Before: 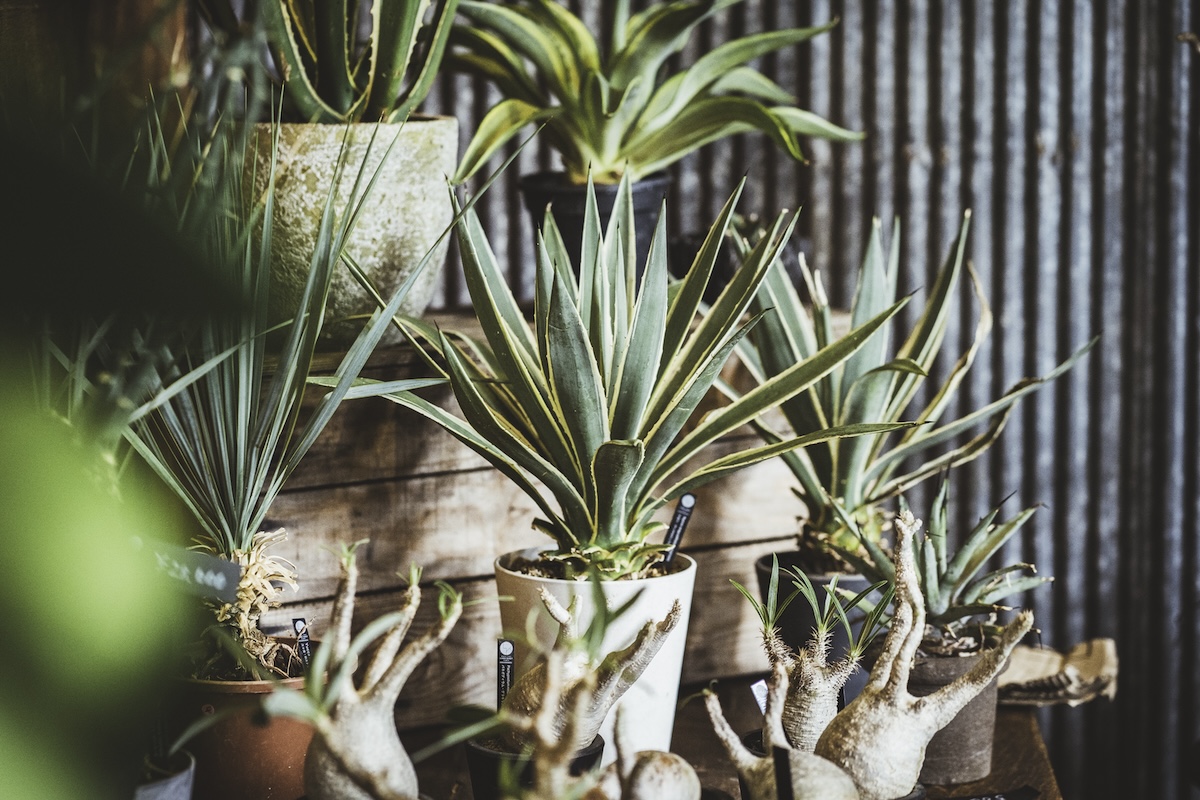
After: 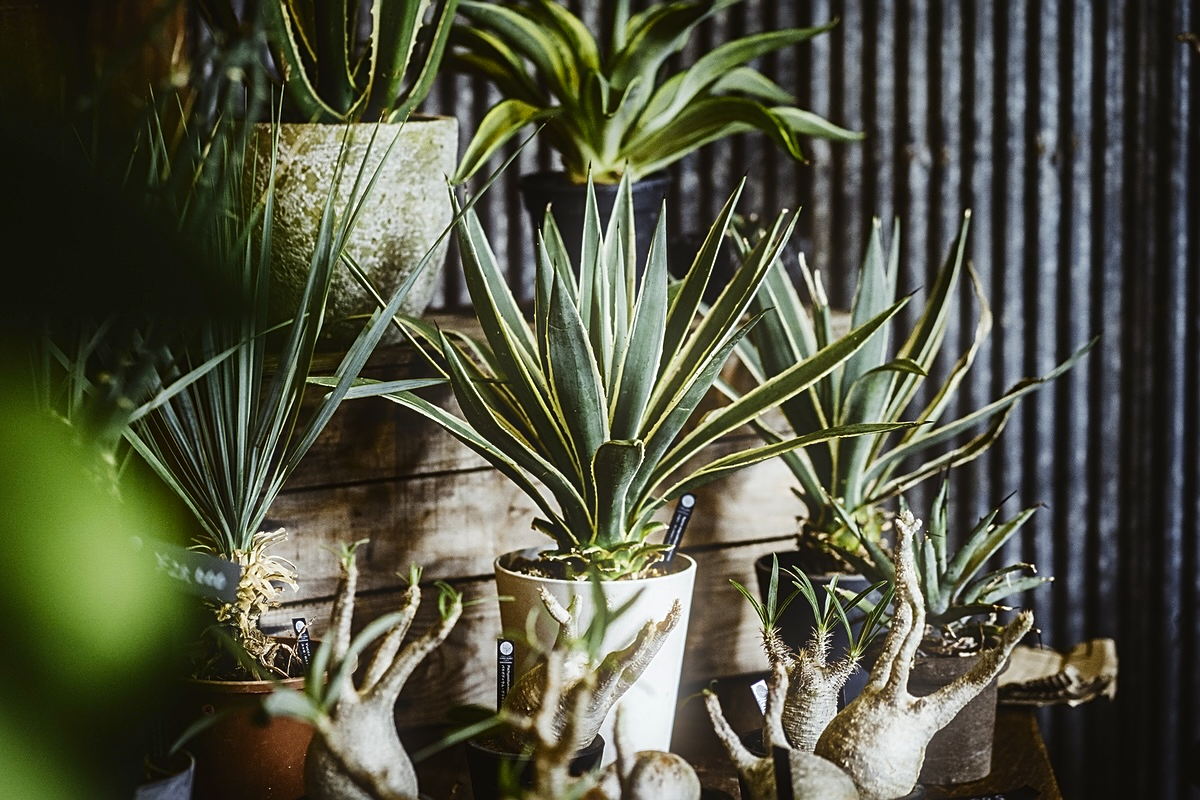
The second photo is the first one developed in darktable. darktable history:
bloom: size 5%, threshold 95%, strength 15%
sharpen: on, module defaults
contrast brightness saturation: brightness -0.25, saturation 0.2
